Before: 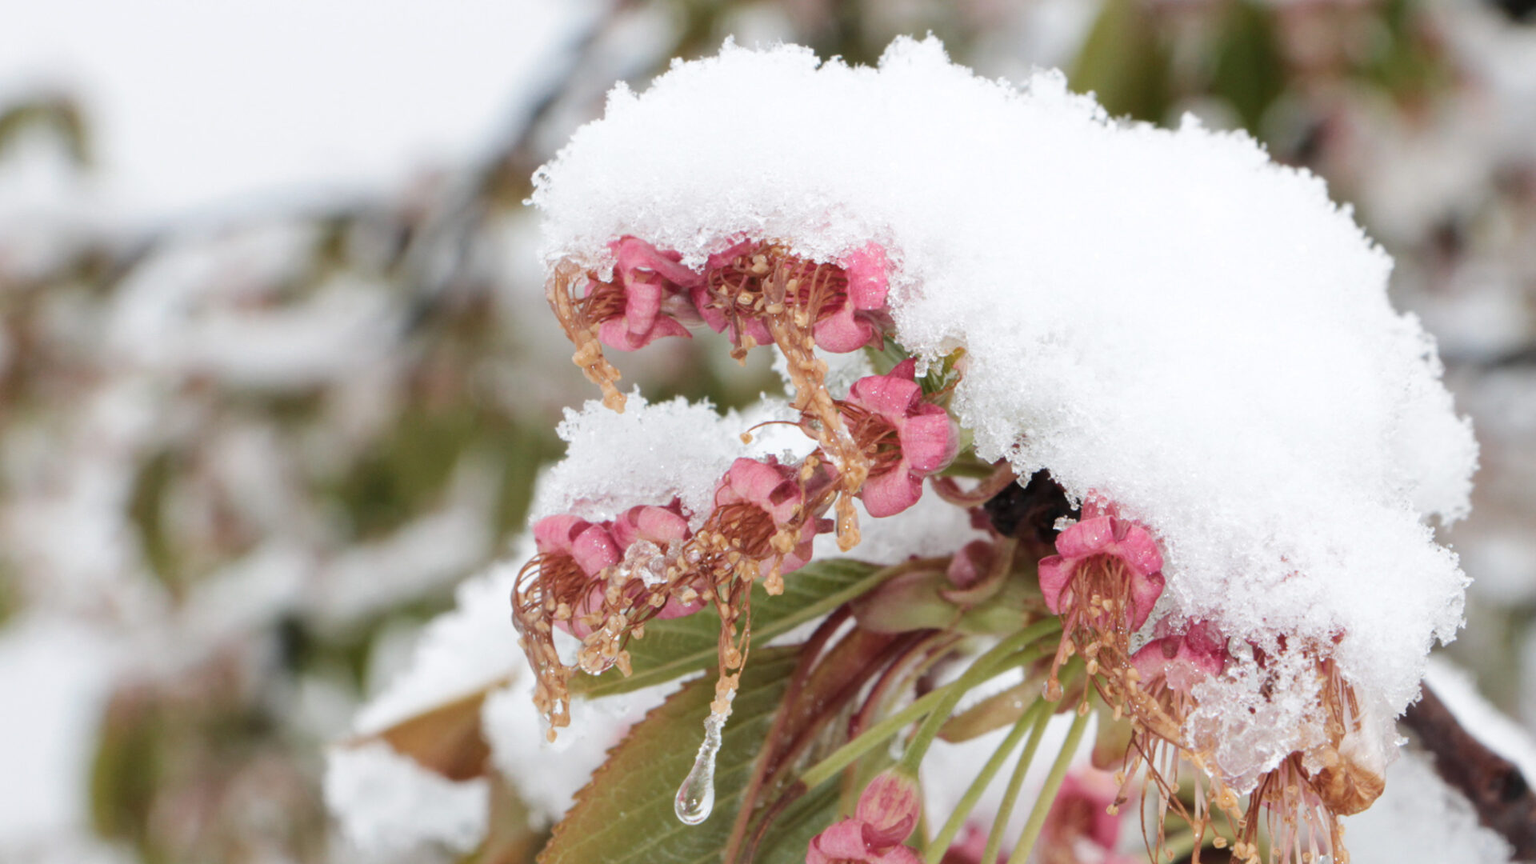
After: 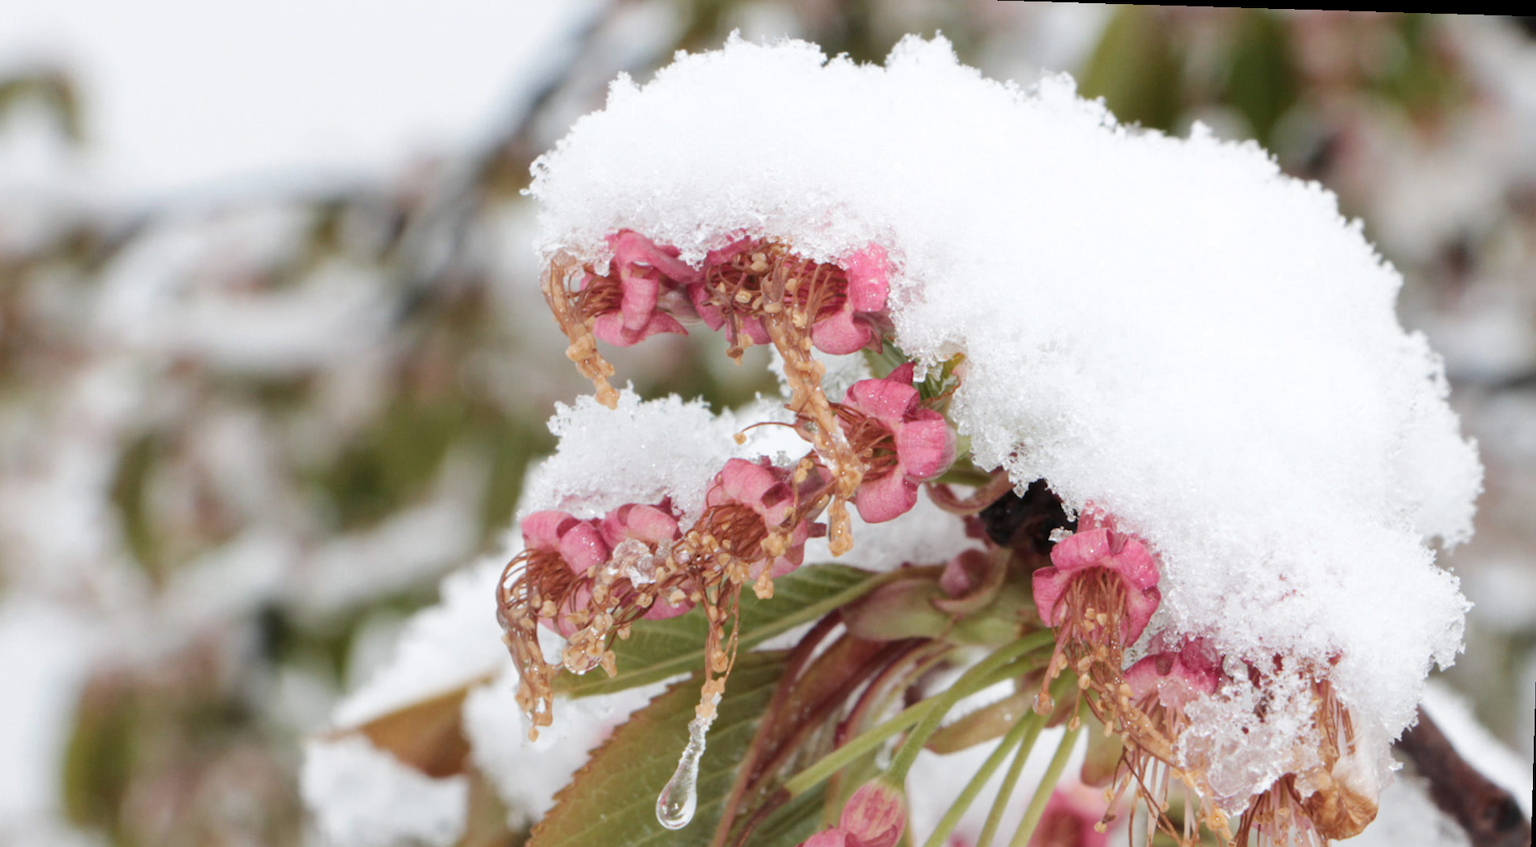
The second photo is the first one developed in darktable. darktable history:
crop: left 1.964%, top 3.251%, right 1.122%, bottom 4.933%
rotate and perspective: rotation 1.72°, automatic cropping off
